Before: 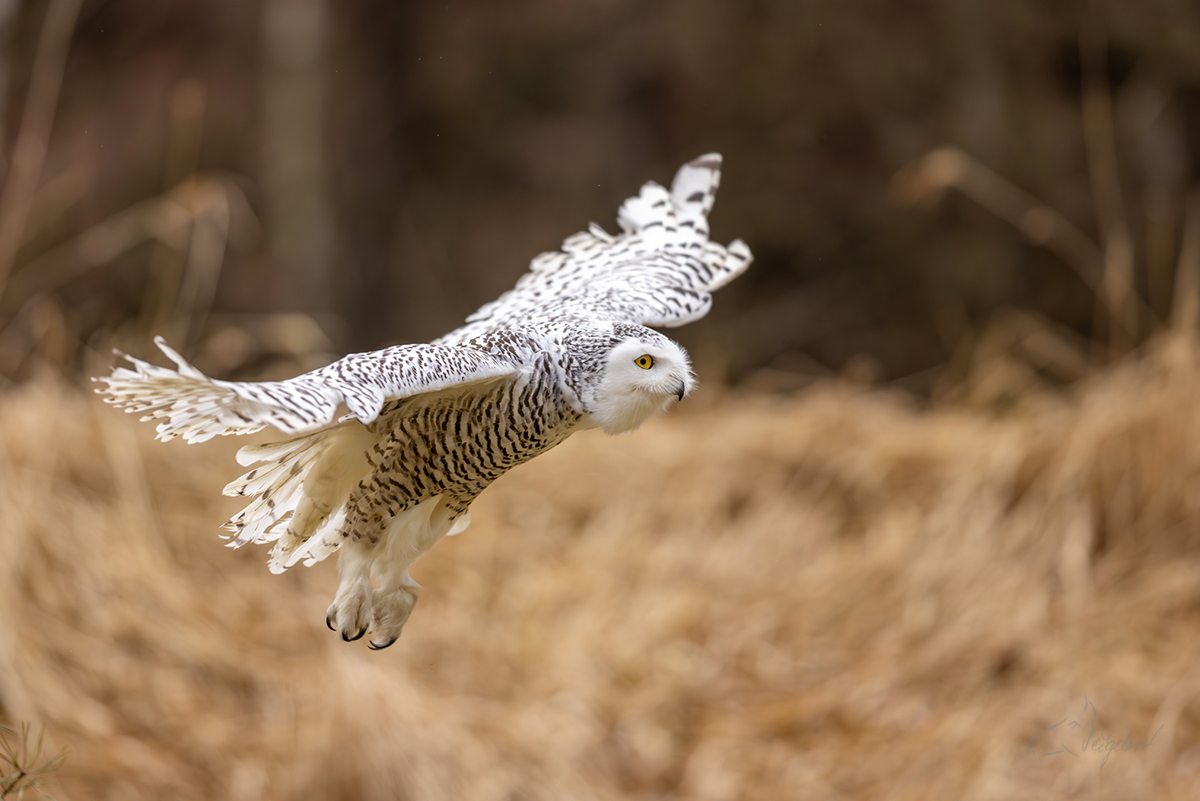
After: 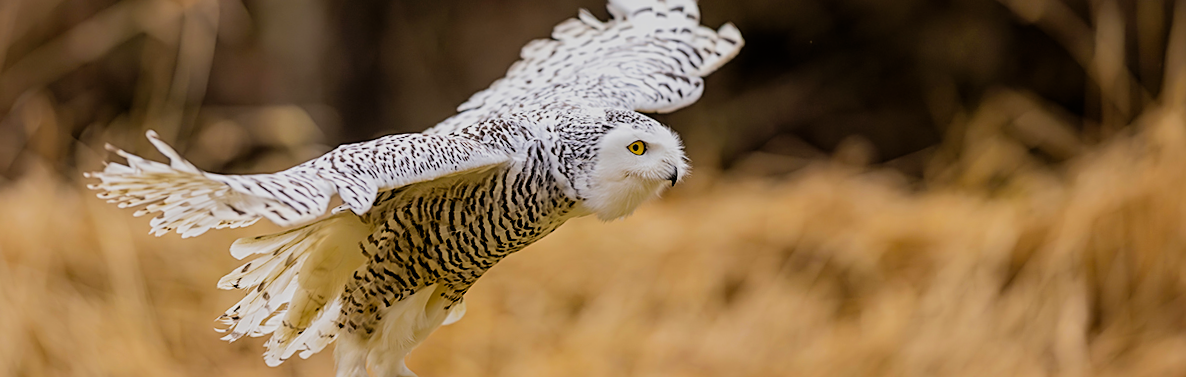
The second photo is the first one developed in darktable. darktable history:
white balance: red 1, blue 1
color balance rgb: perceptual saturation grading › global saturation 25%, global vibrance 20%
contrast brightness saturation: contrast 0.05
rotate and perspective: rotation -1°, crop left 0.011, crop right 0.989, crop top 0.025, crop bottom 0.975
filmic rgb: black relative exposure -5 EV, hardness 2.88, contrast 1.3, highlights saturation mix -30%
shadows and highlights: on, module defaults
crop and rotate: top 26.056%, bottom 25.543%
sharpen: on, module defaults
